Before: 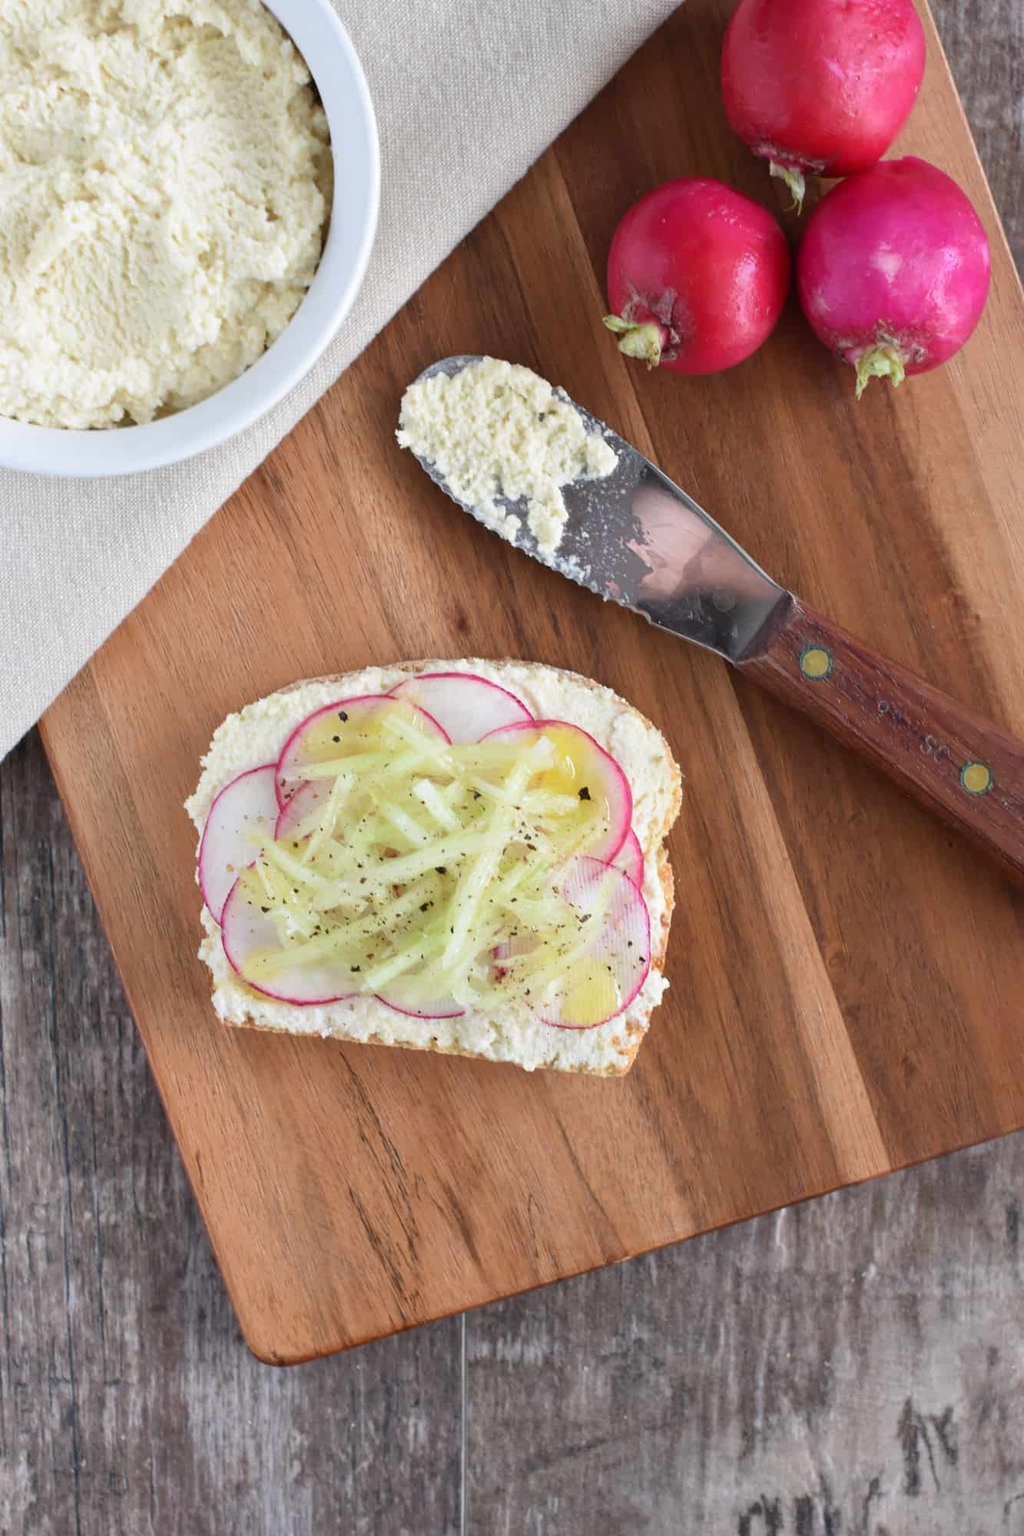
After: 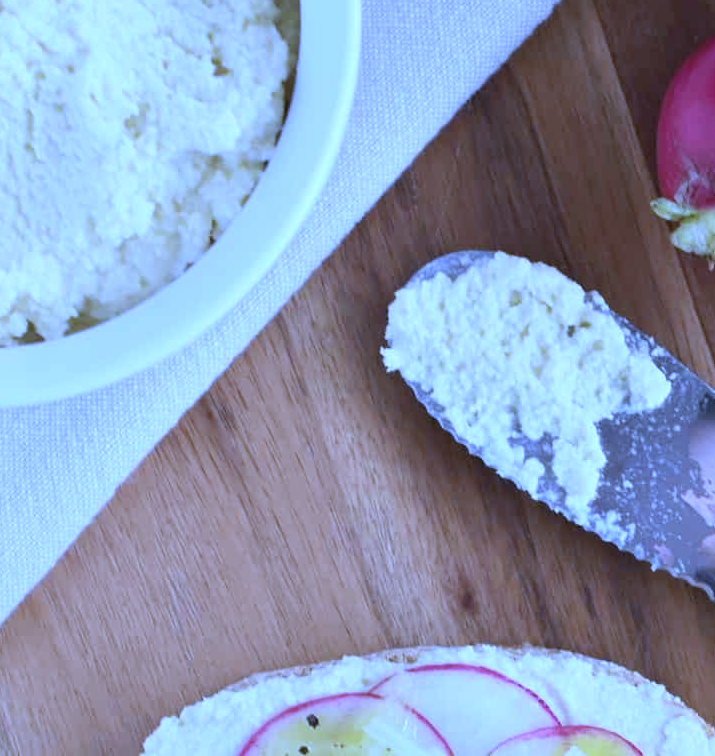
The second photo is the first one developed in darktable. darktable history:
white balance: red 0.766, blue 1.537
contrast brightness saturation: contrast 0.05, brightness 0.06, saturation 0.01
crop: left 10.121%, top 10.631%, right 36.218%, bottom 51.526%
